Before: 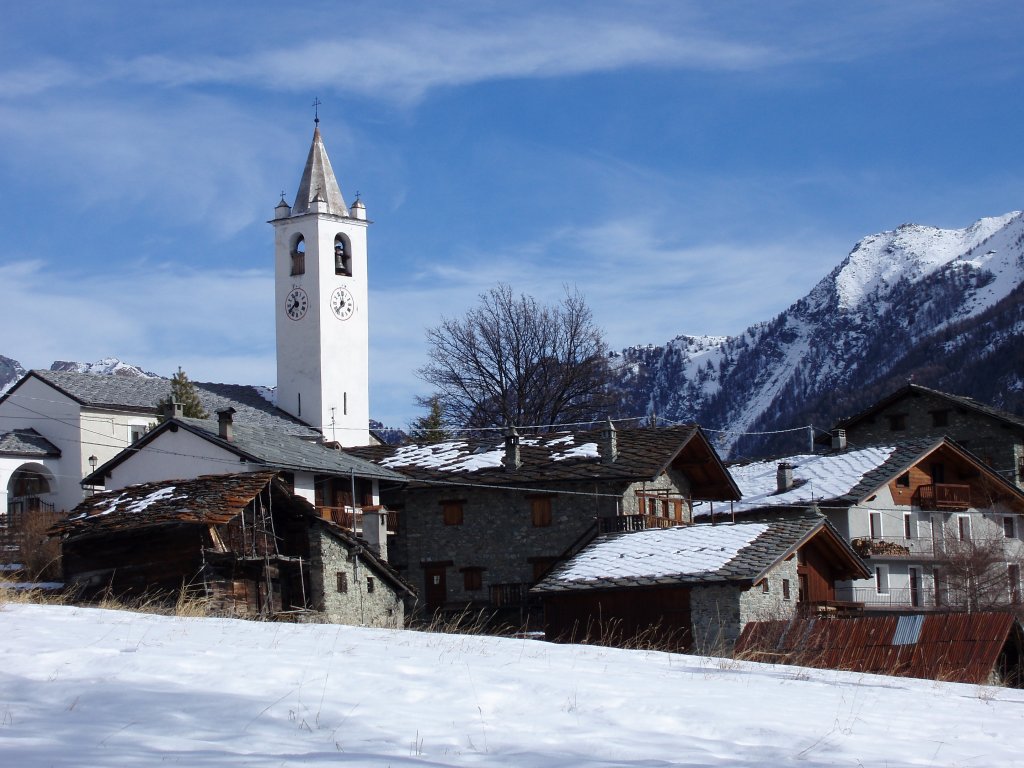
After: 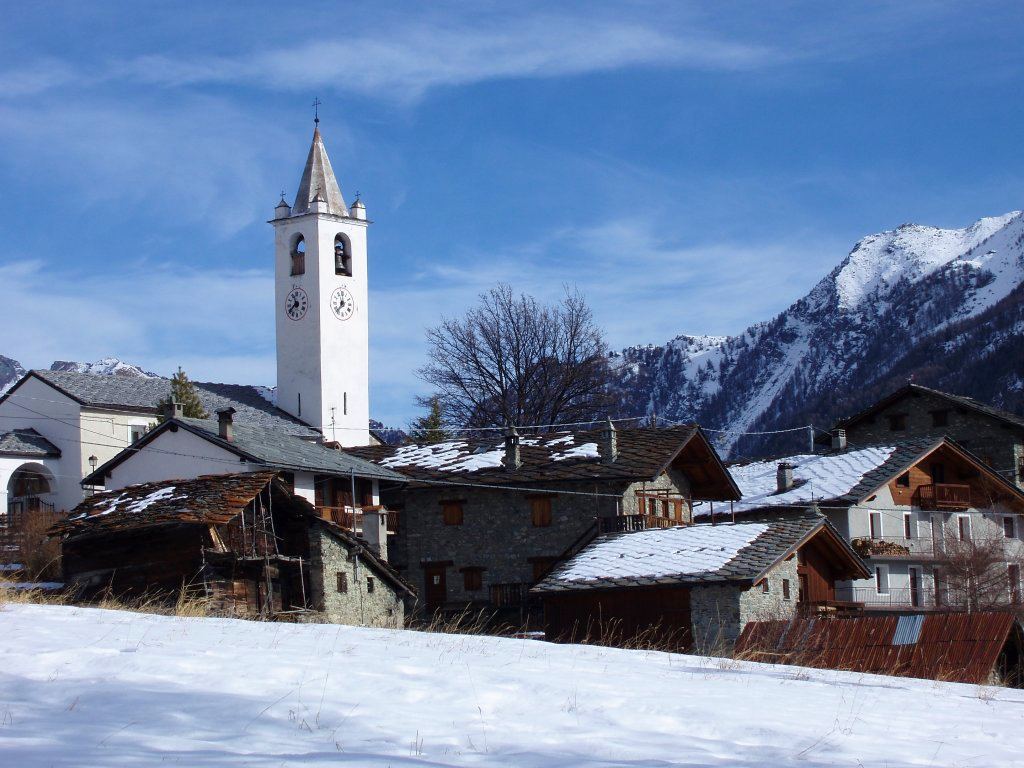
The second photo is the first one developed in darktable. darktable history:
velvia: strength 26.51%
